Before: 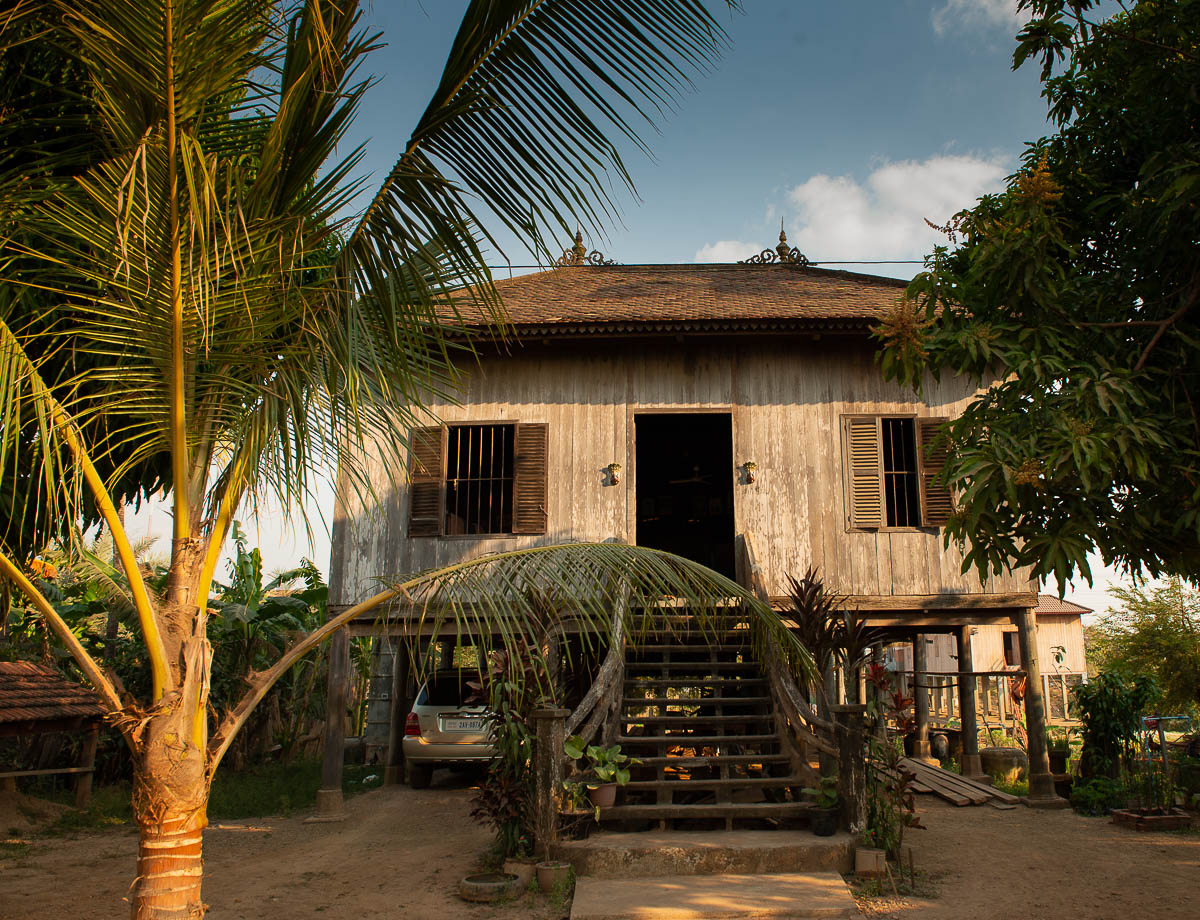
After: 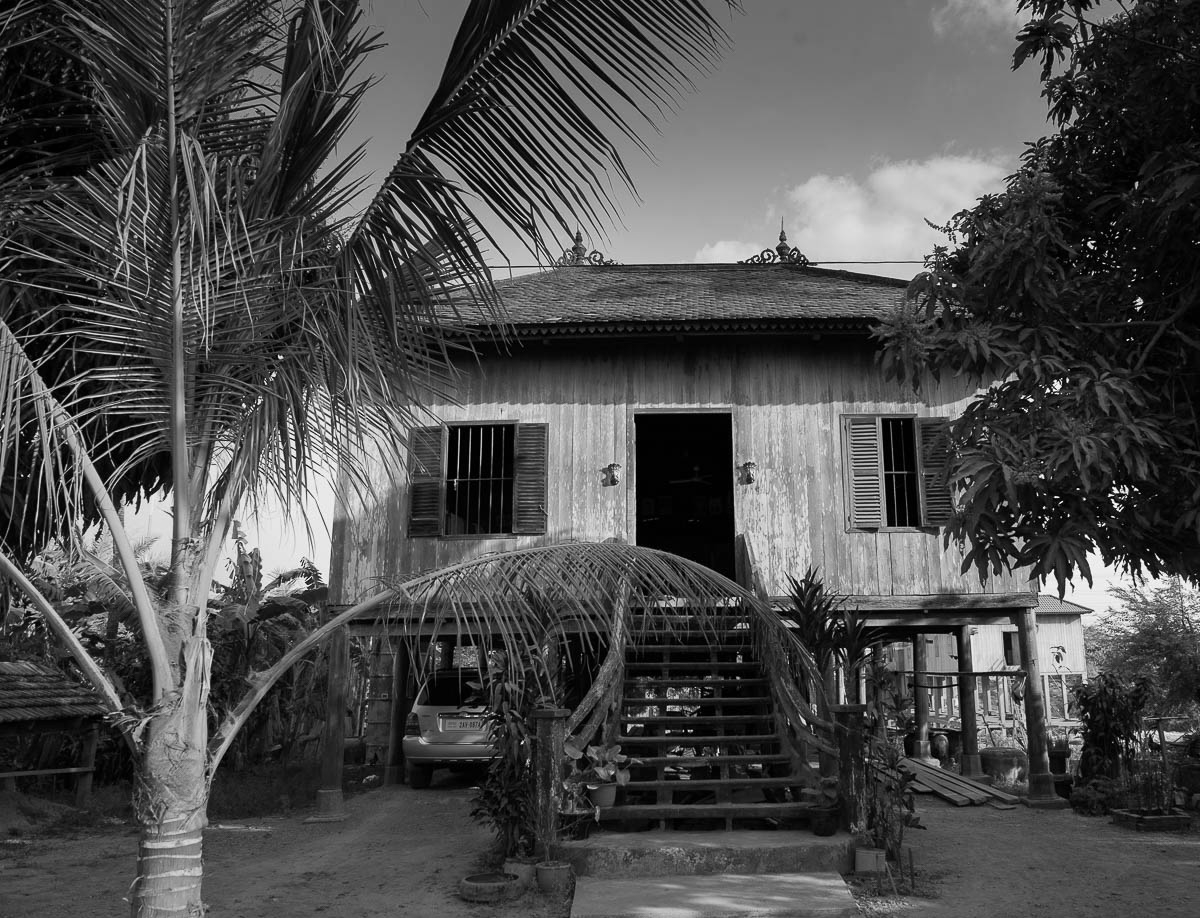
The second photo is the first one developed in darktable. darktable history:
monochrome: size 1
color correction: highlights a* 10.32, highlights b* 14.66, shadows a* -9.59, shadows b* -15.02
crop: top 0.05%, bottom 0.098%
